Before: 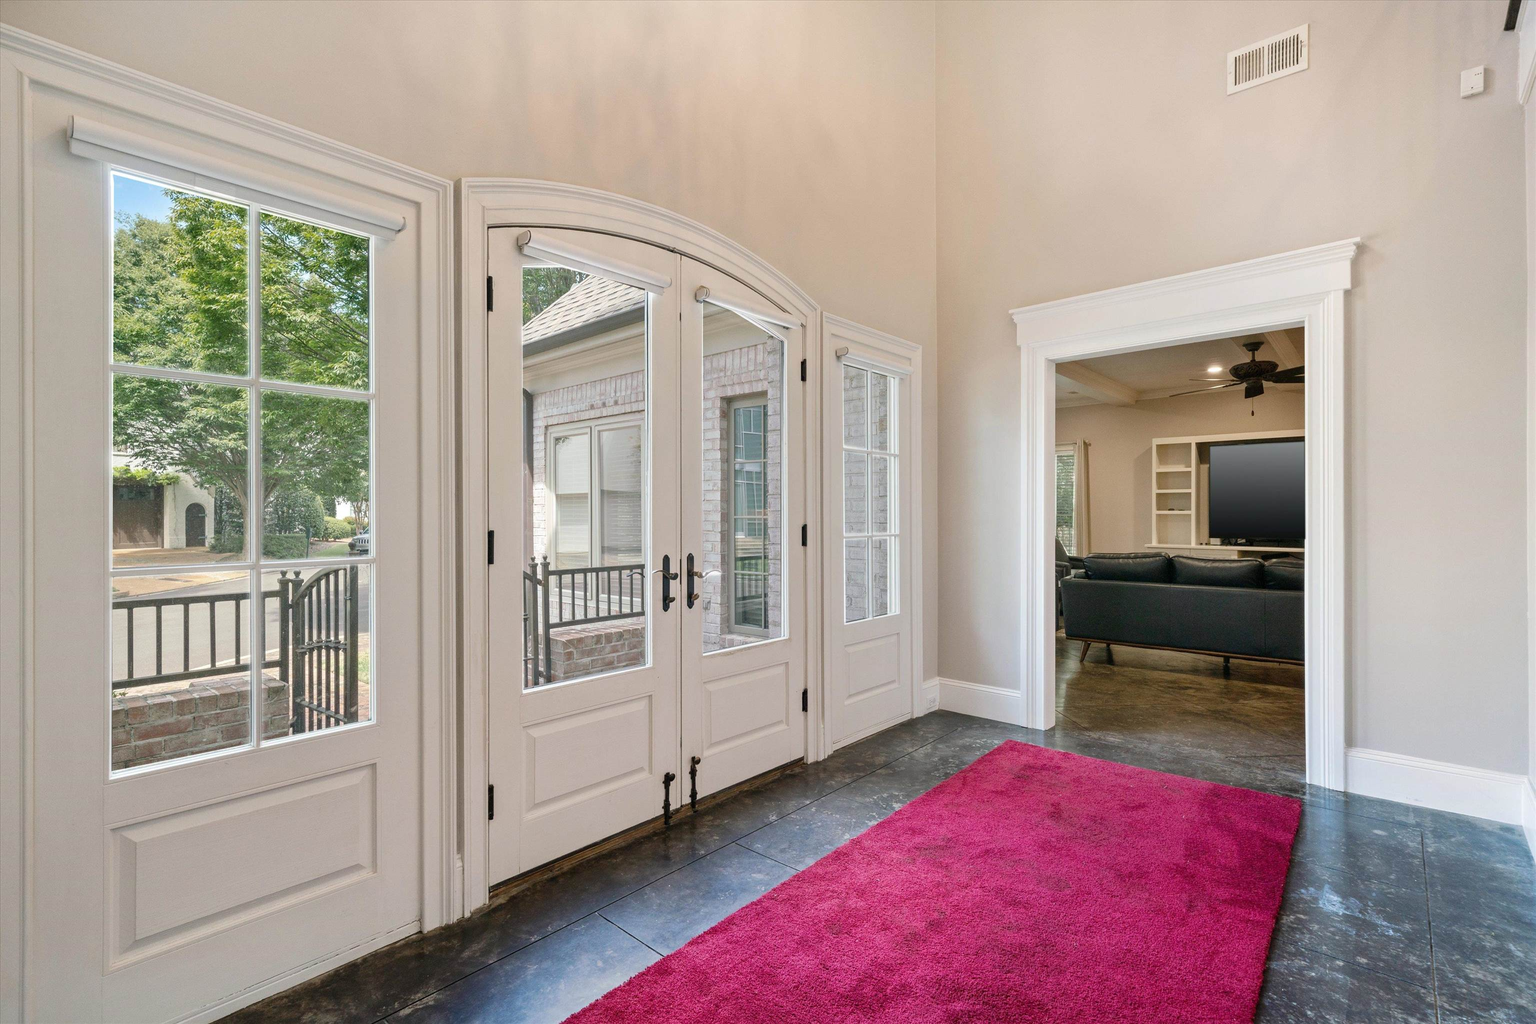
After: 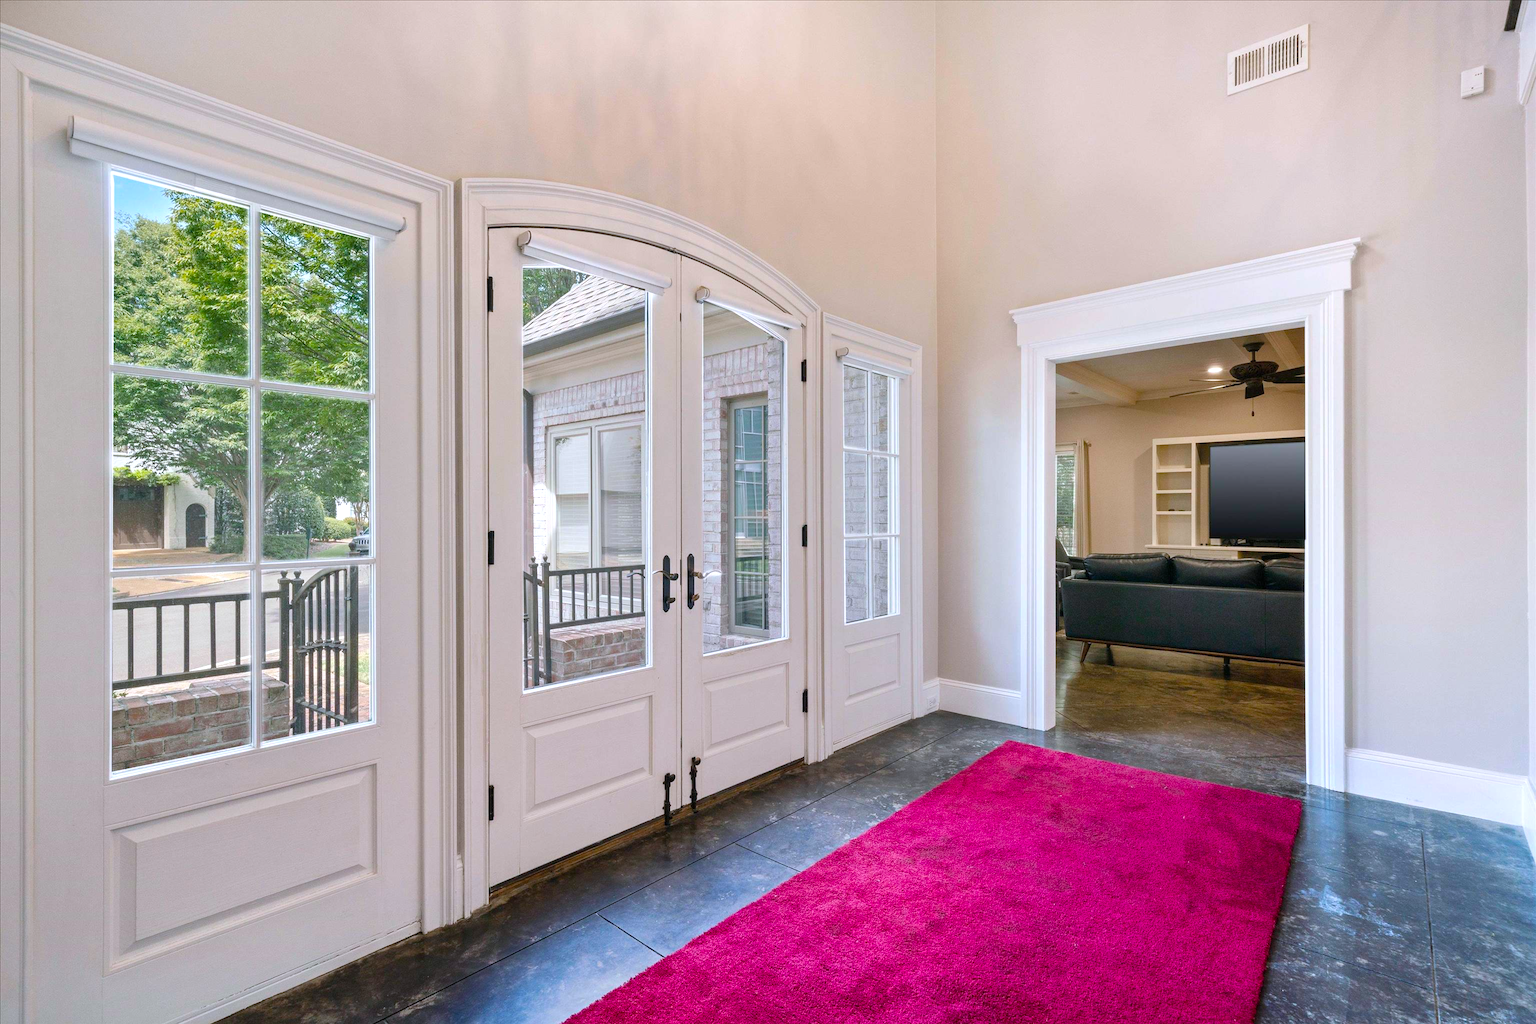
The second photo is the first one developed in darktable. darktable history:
color balance rgb: perceptual saturation grading › global saturation 28.738%, perceptual saturation grading › mid-tones 12.567%, perceptual saturation grading › shadows 9.952%, perceptual brilliance grading › global brilliance 4.779%, global vibrance 11.059%
contrast brightness saturation: saturation -0.056
color calibration: illuminant as shot in camera, x 0.358, y 0.373, temperature 4628.91 K
